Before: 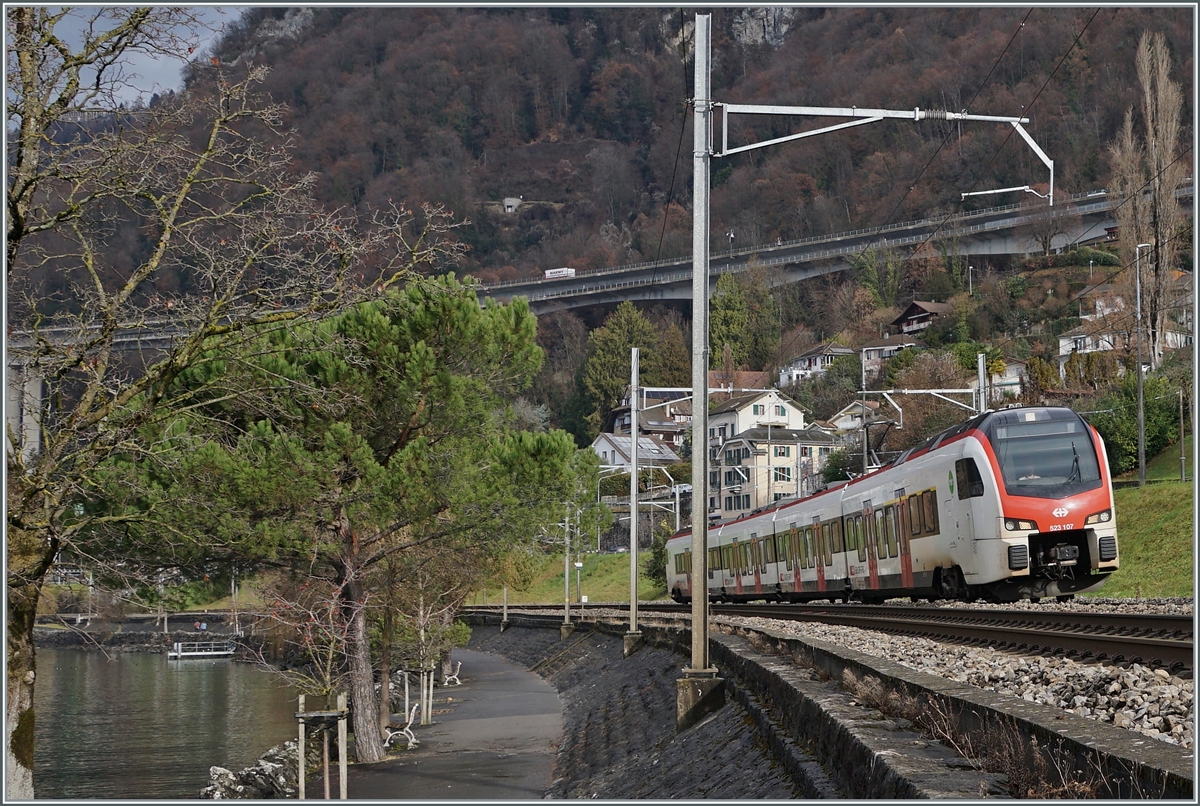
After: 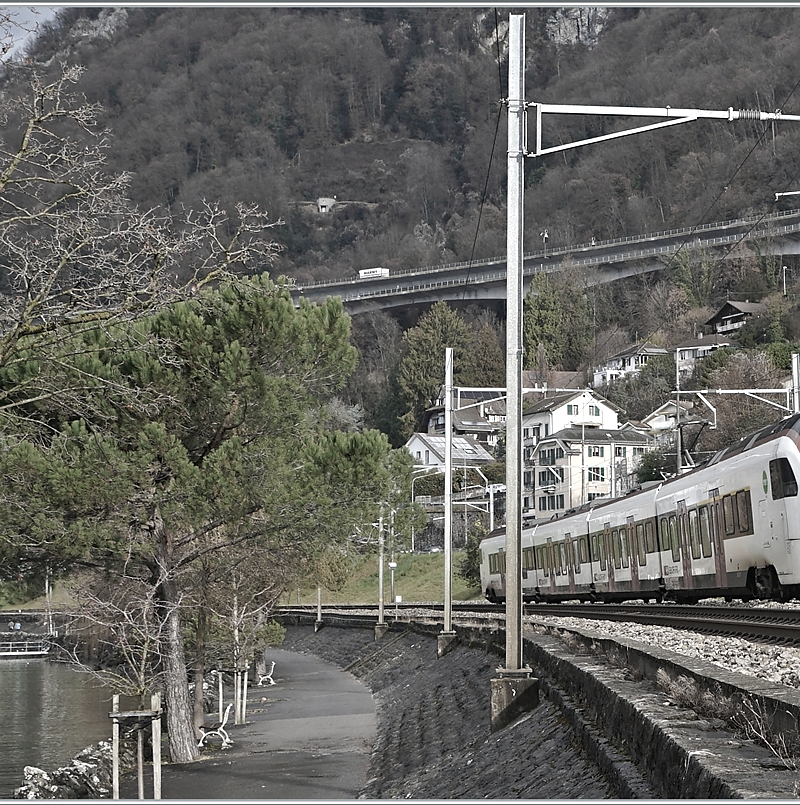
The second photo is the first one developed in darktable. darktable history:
color zones: curves: ch0 [(0, 0.487) (0.241, 0.395) (0.434, 0.373) (0.658, 0.412) (0.838, 0.487)]; ch1 [(0, 0) (0.053, 0.053) (0.211, 0.202) (0.579, 0.259) (0.781, 0.241)]
exposure: black level correction 0, exposure 0.7 EV, compensate highlight preservation false
sharpen: radius 0.994
crop and rotate: left 15.533%, right 17.722%
